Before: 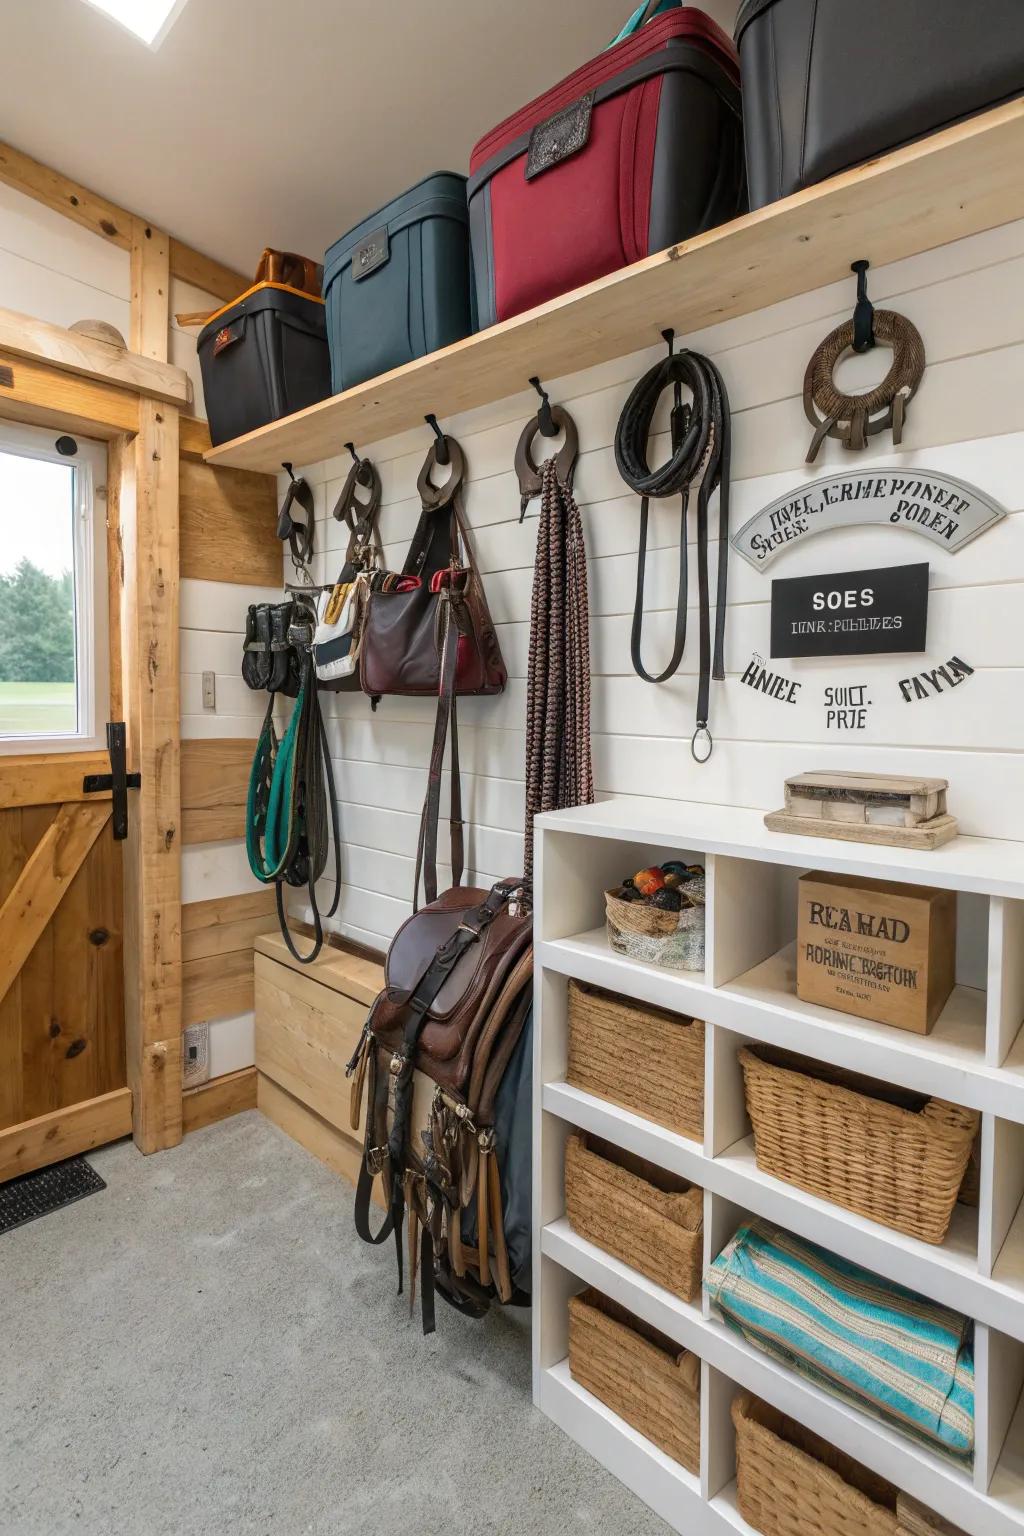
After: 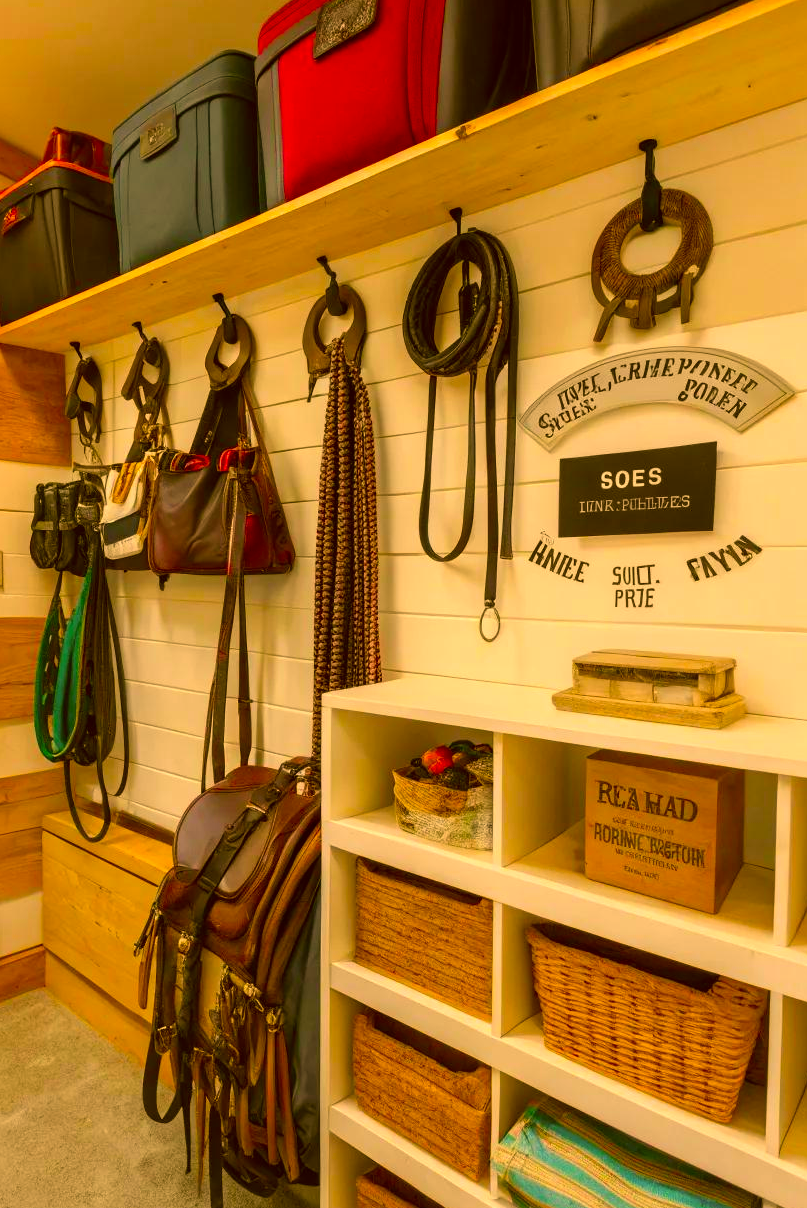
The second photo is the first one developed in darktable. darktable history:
color correction: highlights a* 10.44, highlights b* 30.04, shadows a* 2.73, shadows b* 17.51, saturation 1.72
crop and rotate: left 20.74%, top 7.912%, right 0.375%, bottom 13.378%
